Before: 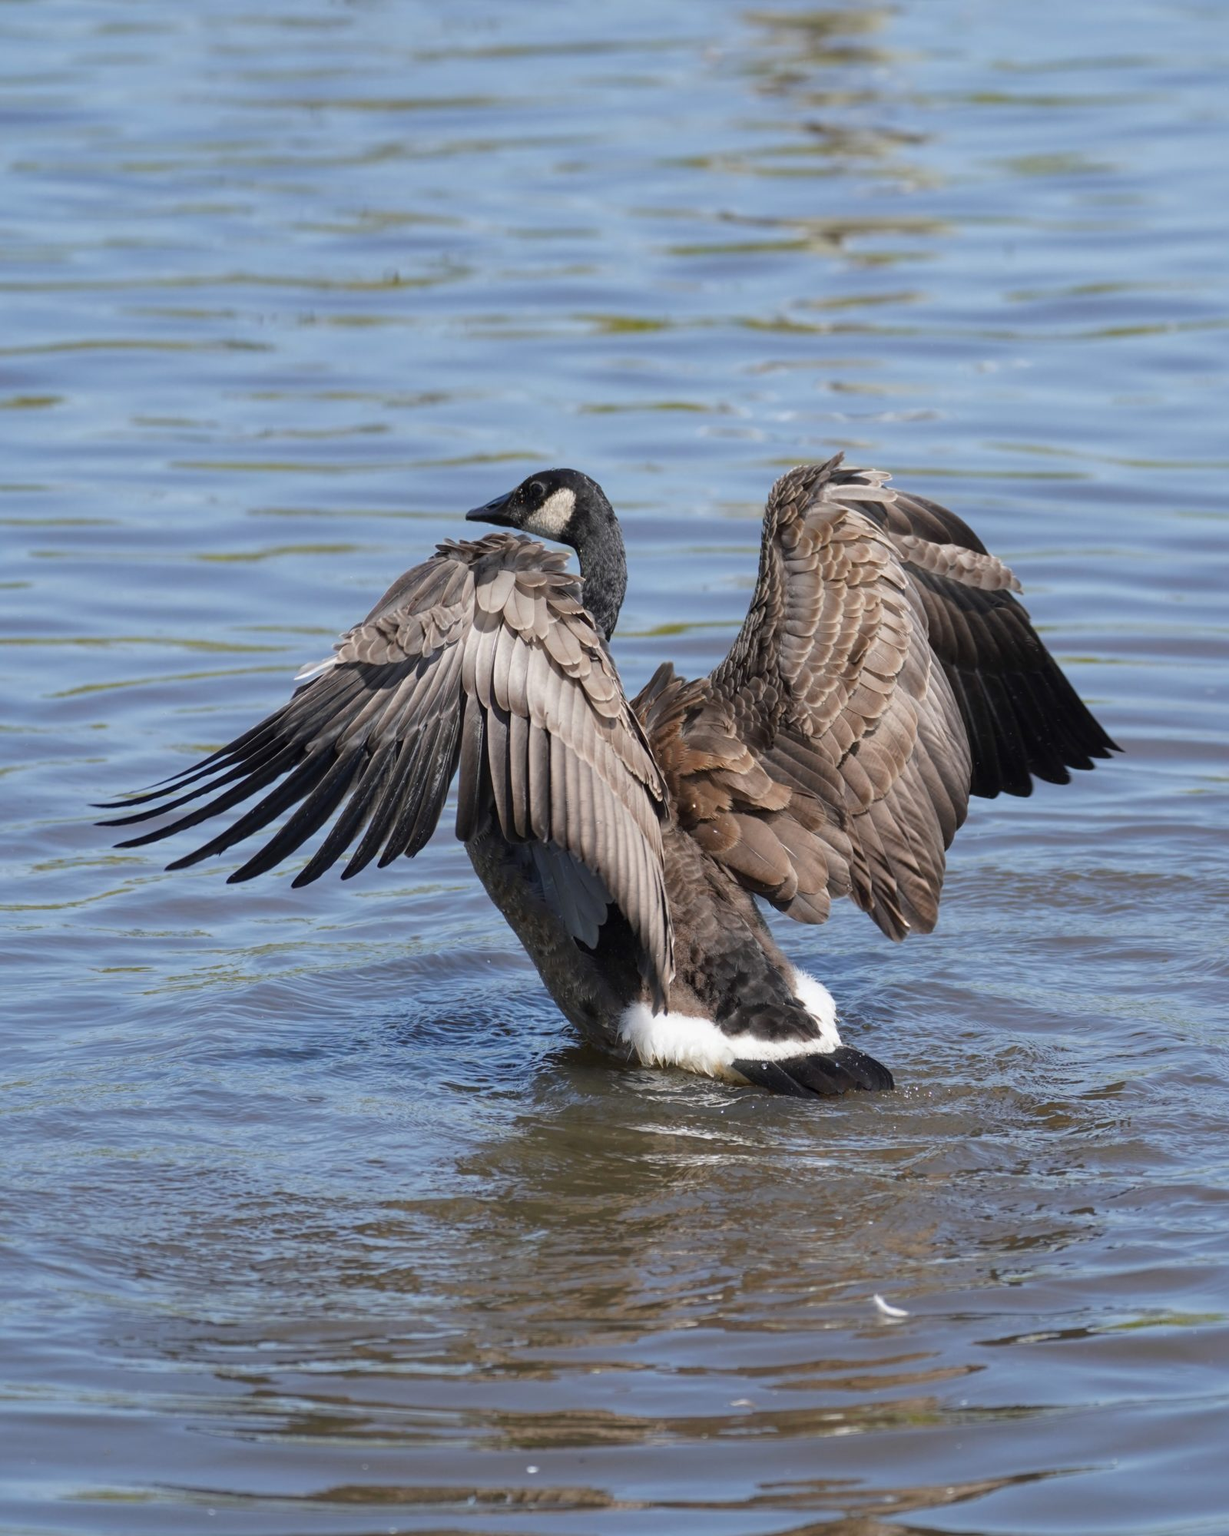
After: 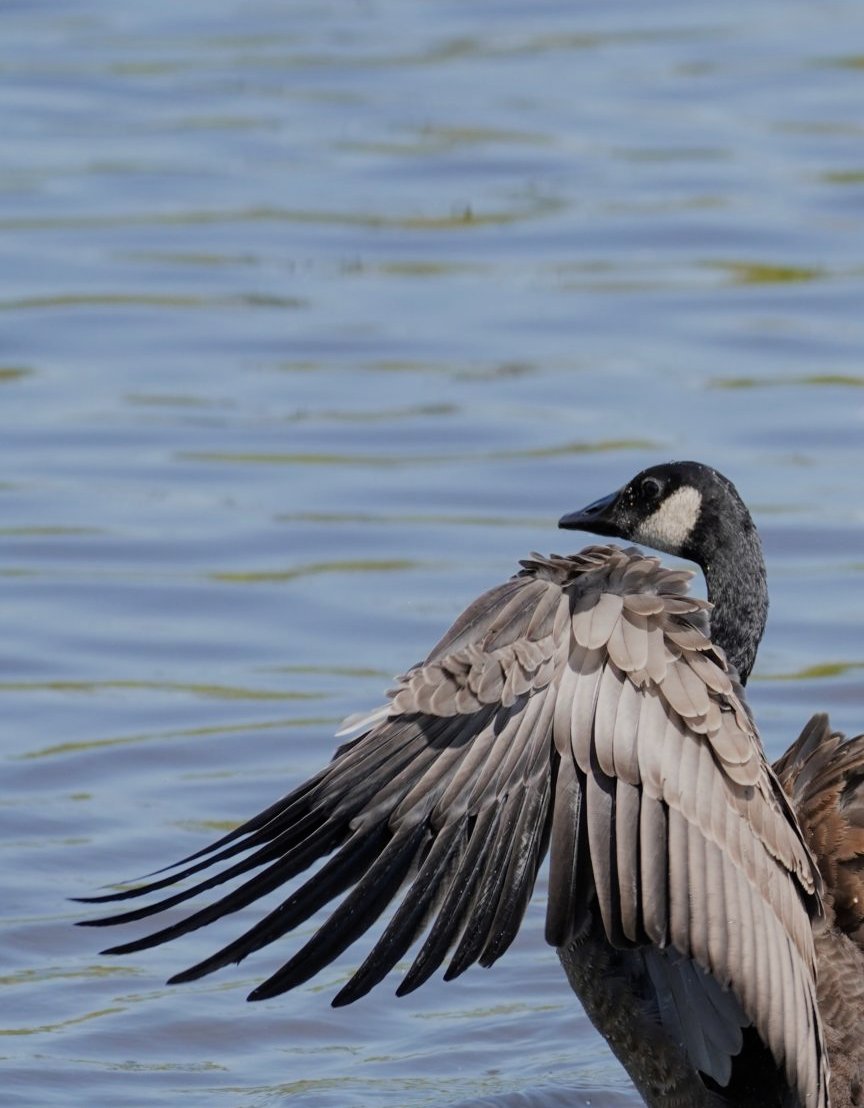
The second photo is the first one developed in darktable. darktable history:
filmic rgb: black relative exposure -16 EV, white relative exposure 6.93 EV, hardness 4.67
crop and rotate: left 3.028%, top 7.486%, right 42.918%, bottom 37.098%
